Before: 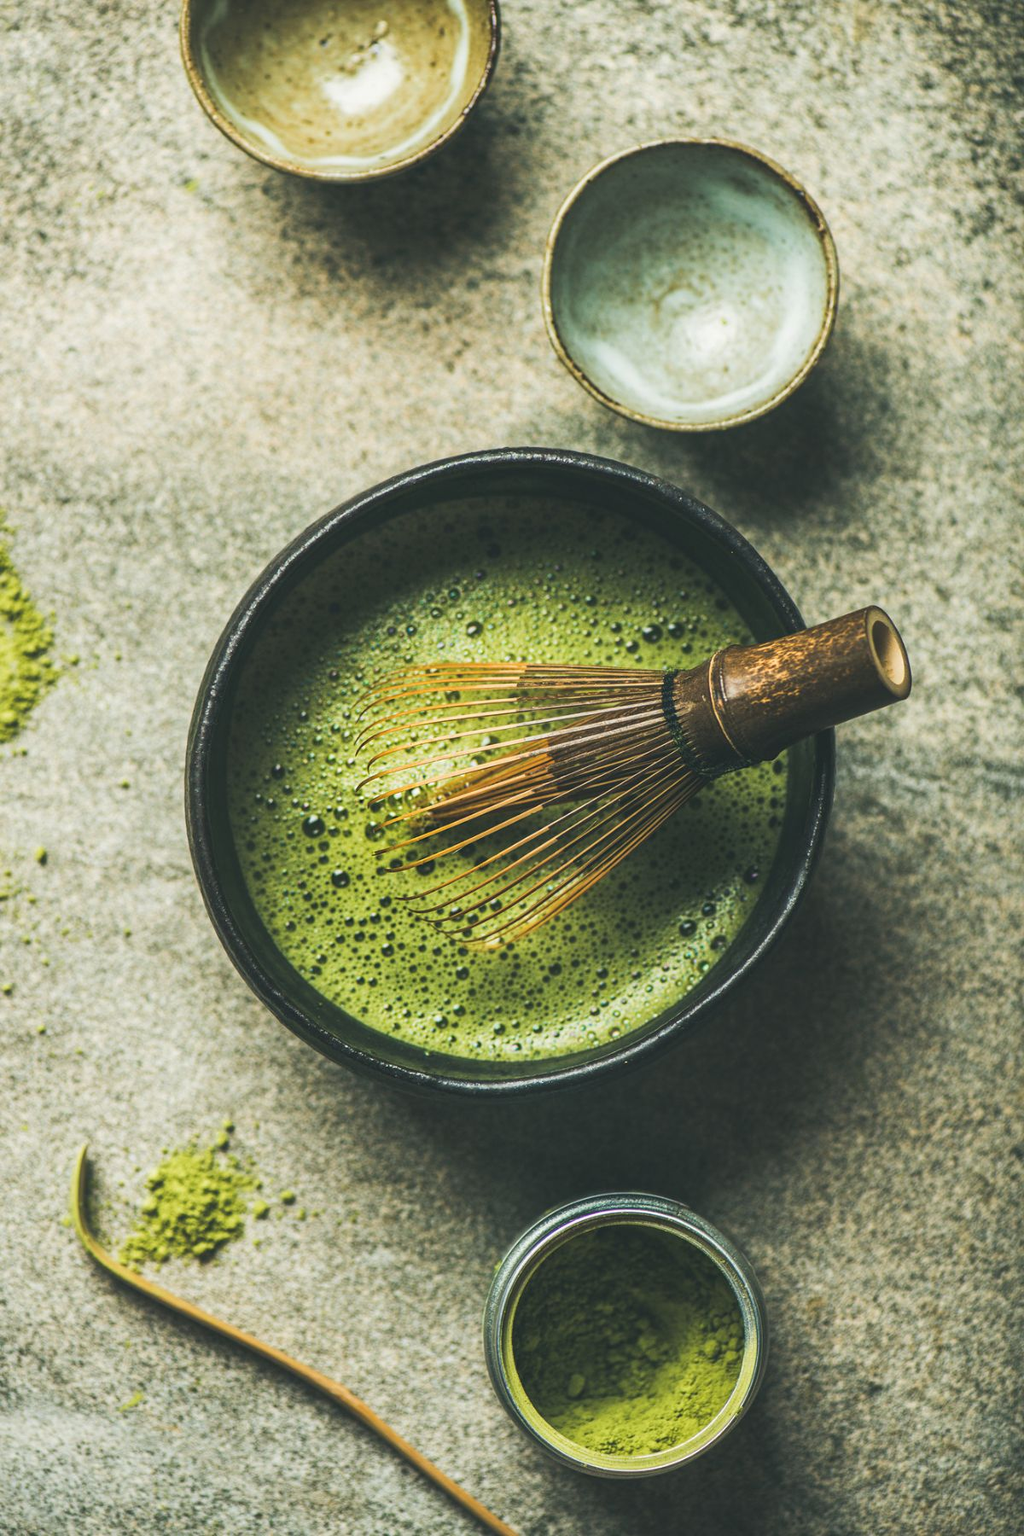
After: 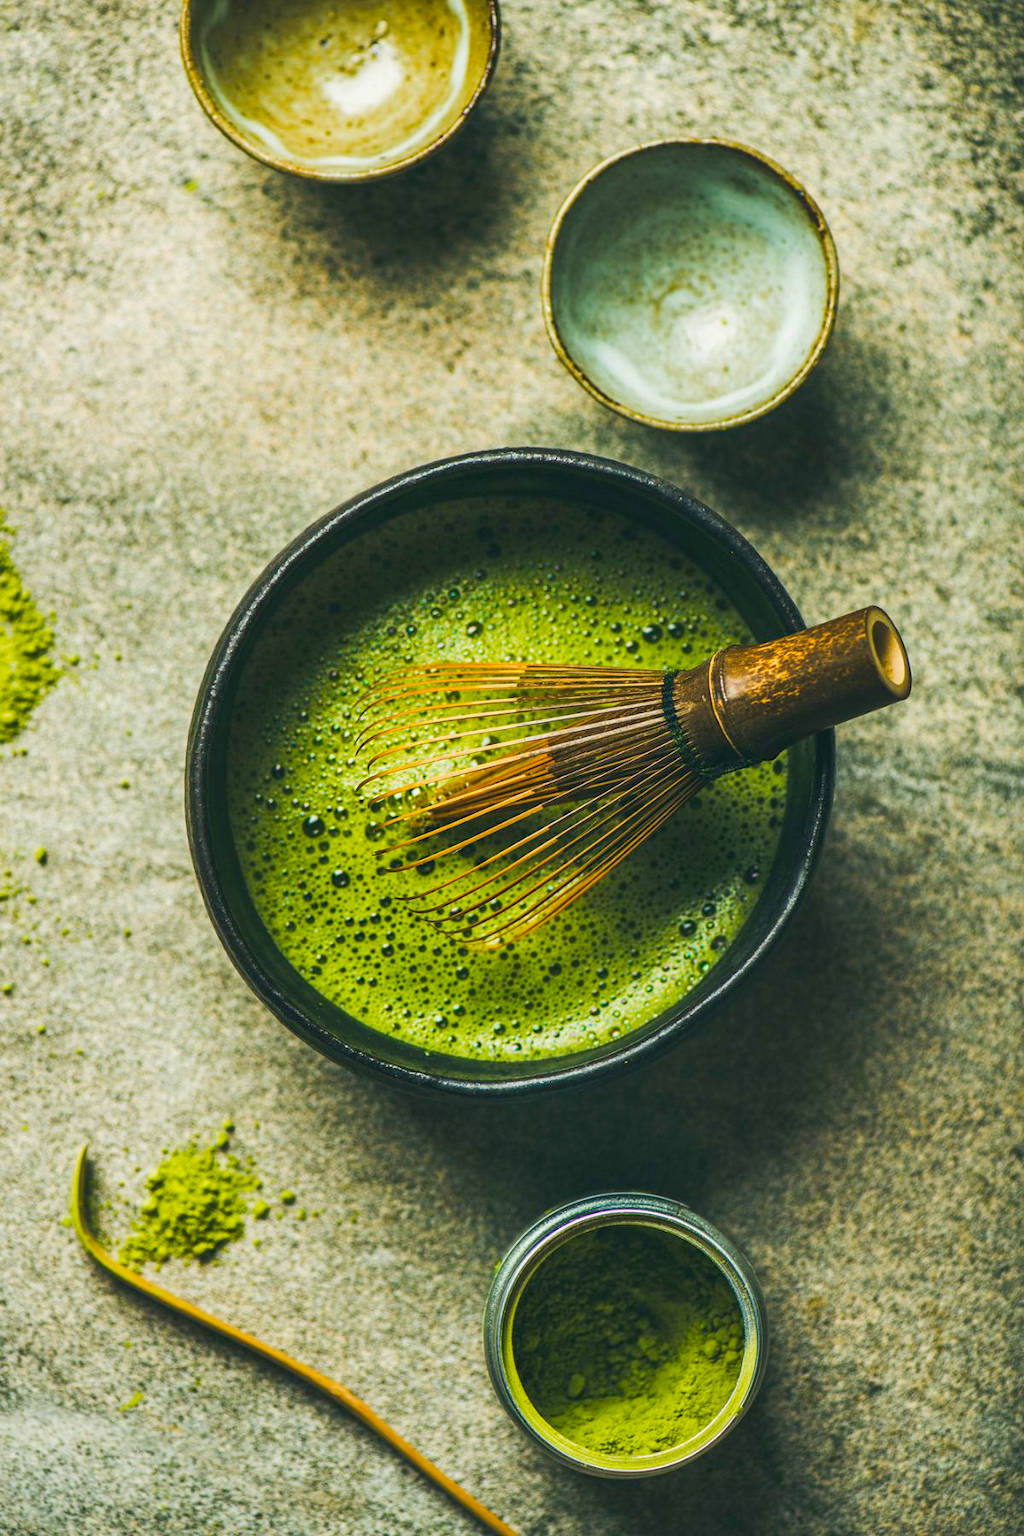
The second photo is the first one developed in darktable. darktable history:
color balance rgb: global offset › luminance -0.892%, perceptual saturation grading › global saturation 31.26%
contrast brightness saturation: contrast 0.044, saturation 0.16
shadows and highlights: shadows 36.4, highlights -27.04, soften with gaussian
